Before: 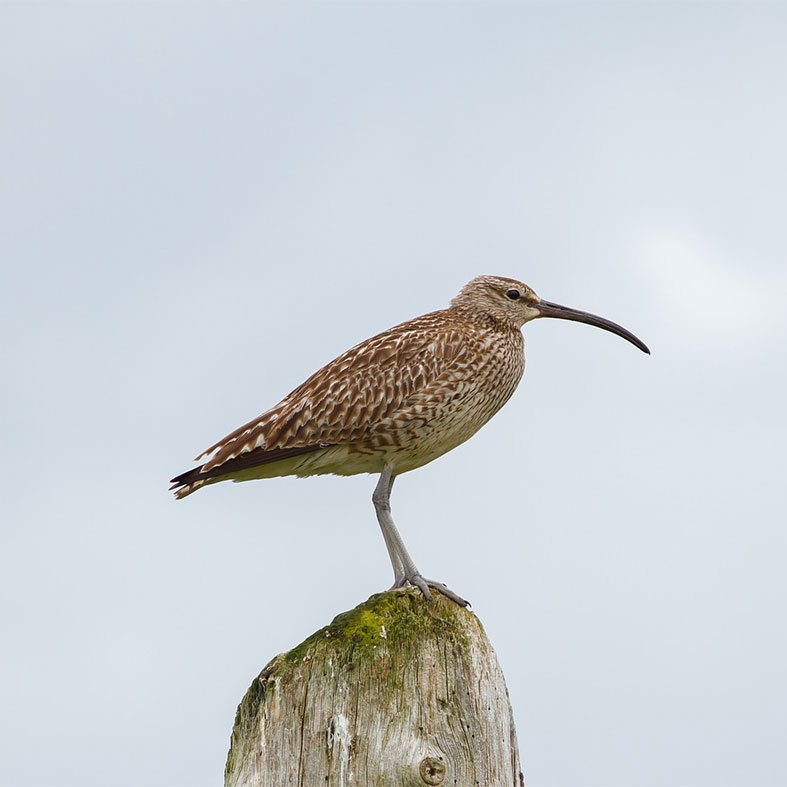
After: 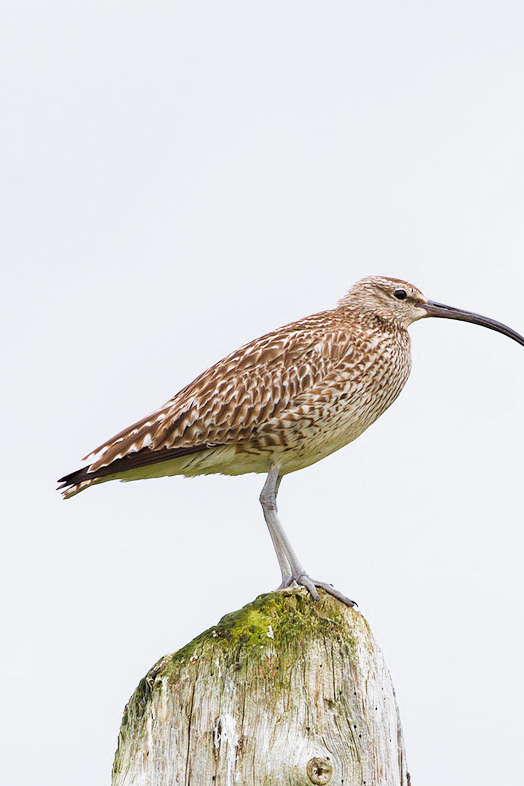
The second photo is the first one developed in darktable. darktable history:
crop and rotate: left 14.436%, right 18.898%
white balance: red 0.984, blue 1.059
filmic rgb: middle gray luminance 9.23%, black relative exposure -10.55 EV, white relative exposure 3.45 EV, threshold 6 EV, target black luminance 0%, hardness 5.98, latitude 59.69%, contrast 1.087, highlights saturation mix 5%, shadows ↔ highlights balance 29.23%, add noise in highlights 0, color science v3 (2019), use custom middle-gray values true, iterations of high-quality reconstruction 0, contrast in highlights soft, enable highlight reconstruction true
